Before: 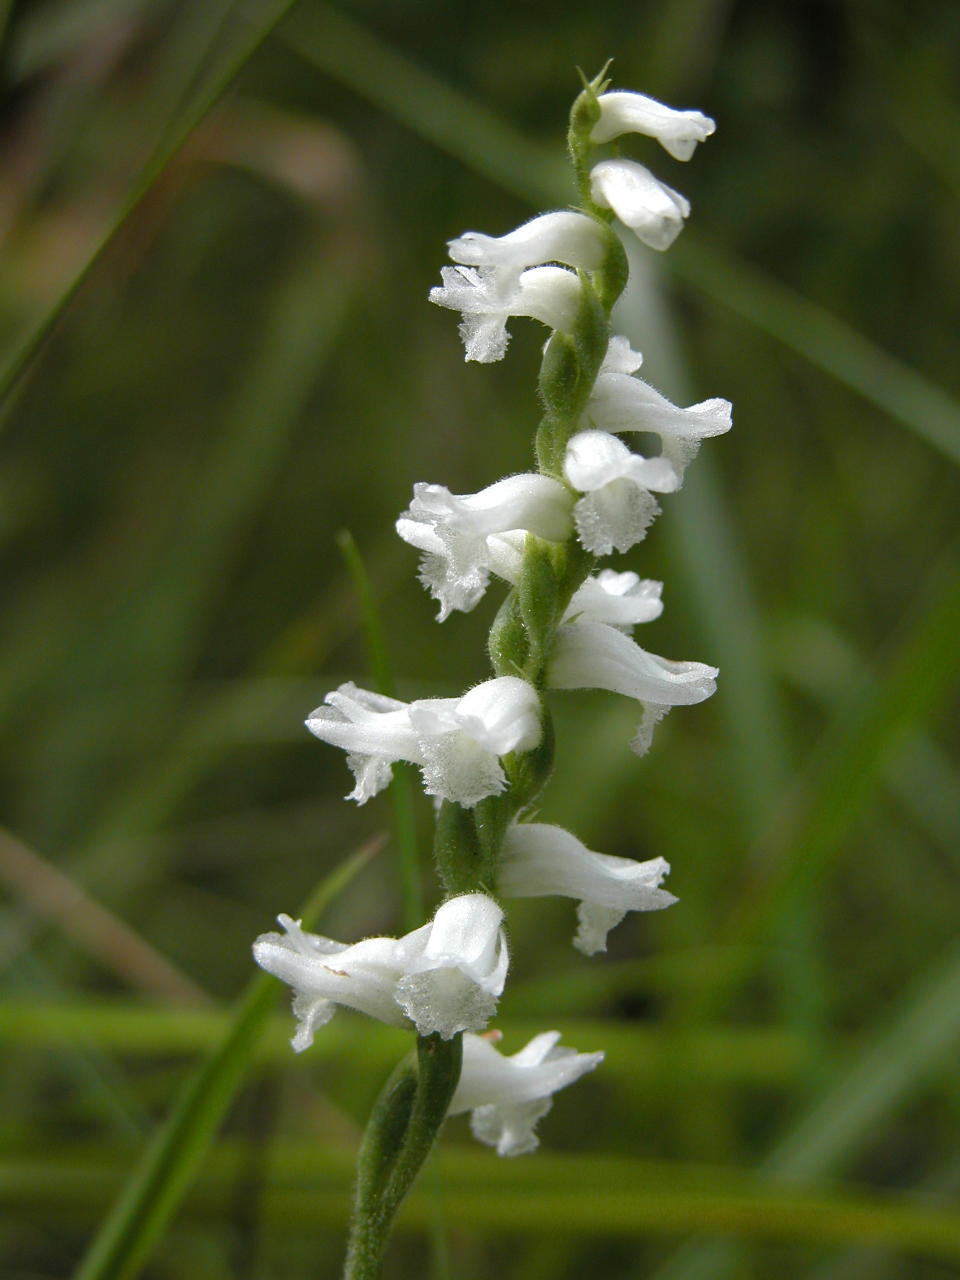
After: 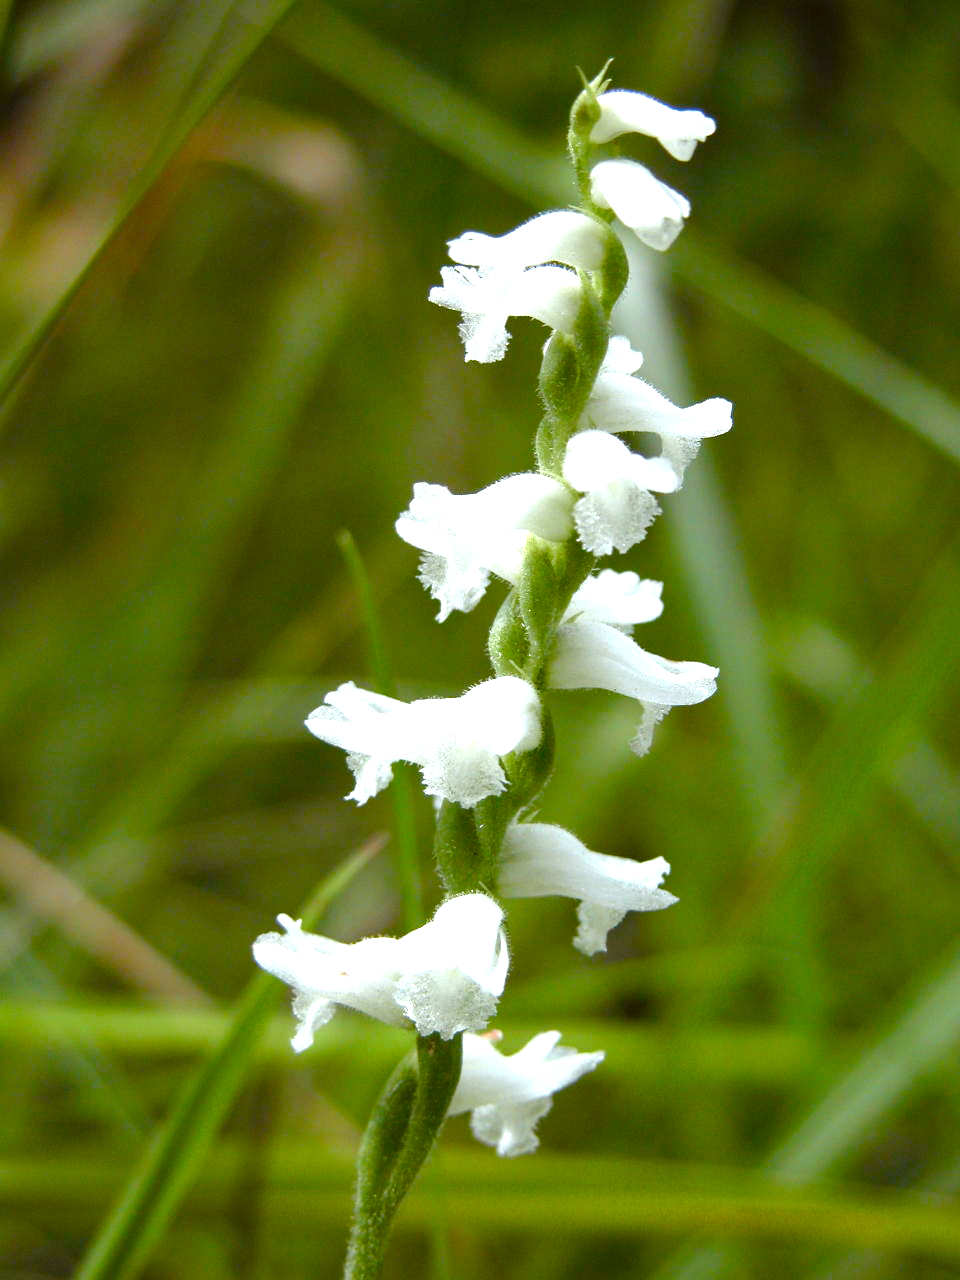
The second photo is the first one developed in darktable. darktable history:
color balance rgb: linear chroma grading › global chroma 15.499%, perceptual saturation grading › global saturation 20%, perceptual saturation grading › highlights -50.423%, perceptual saturation grading › shadows 31.132%, contrast 5.165%
exposure: black level correction 0, exposure 1.104 EV, compensate highlight preservation false
color correction: highlights a* -4.89, highlights b* -4.36, shadows a* 4, shadows b* 4.45
